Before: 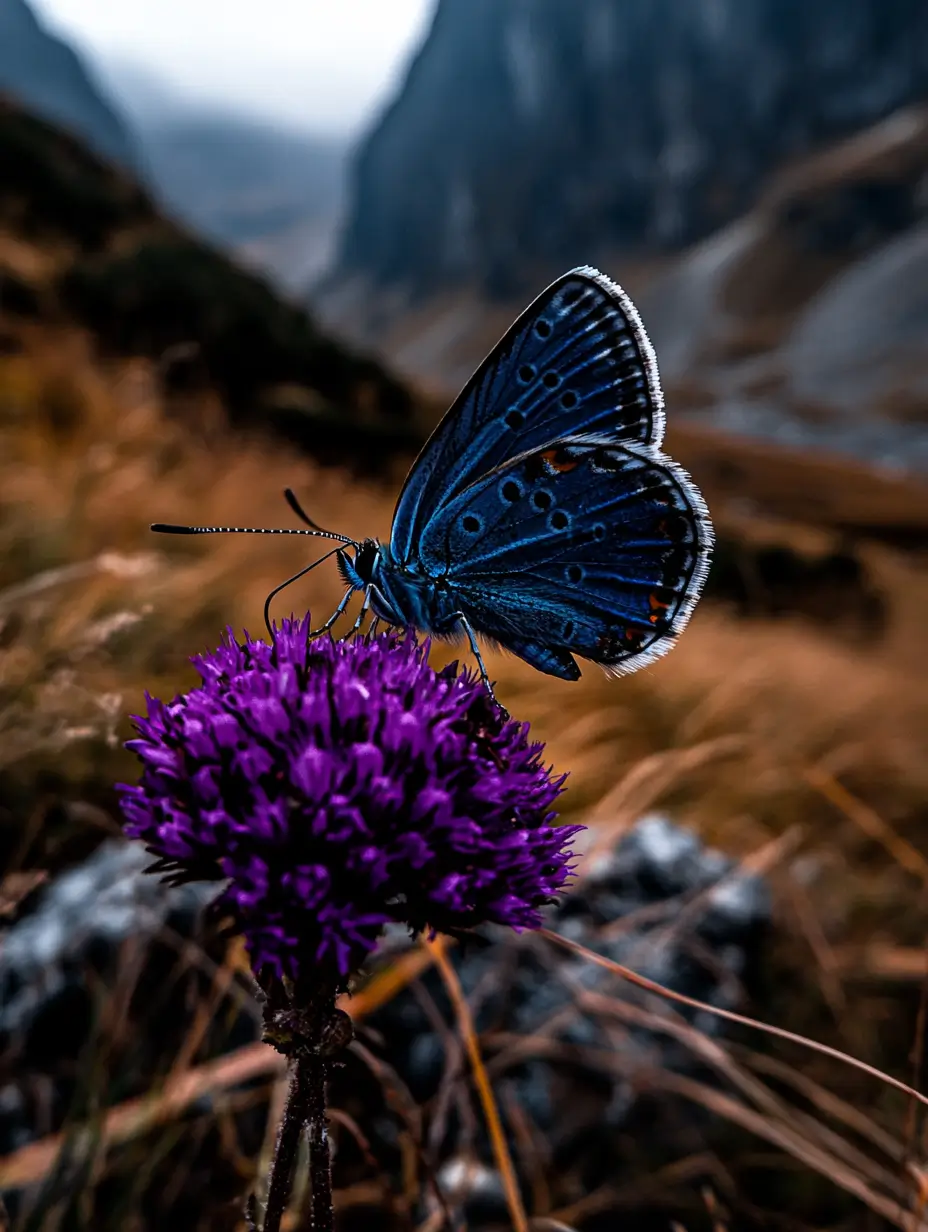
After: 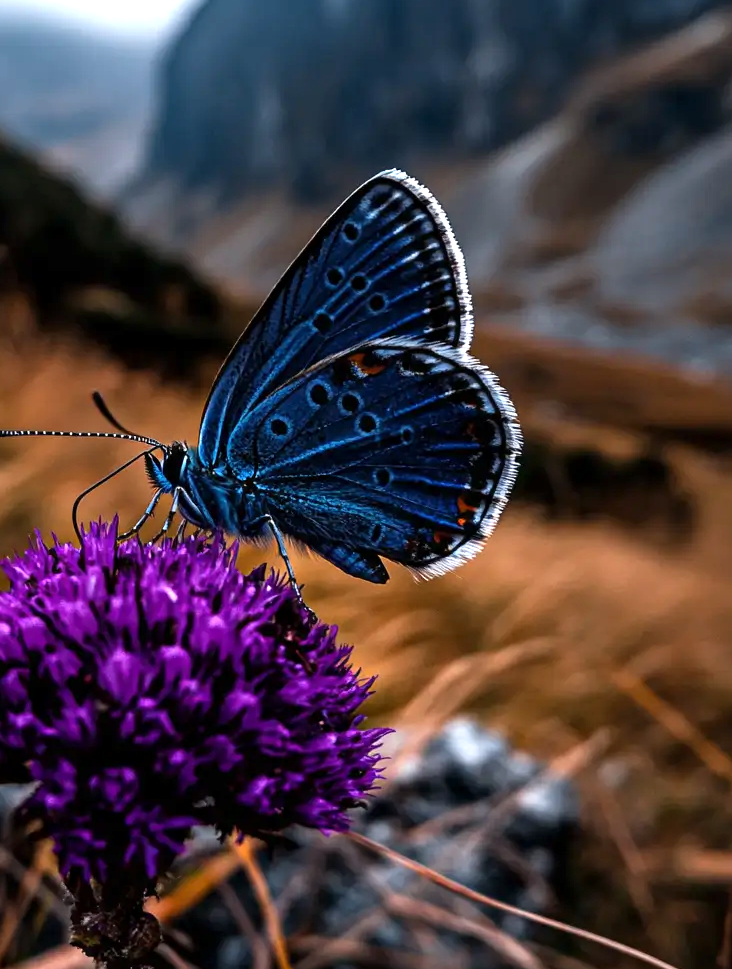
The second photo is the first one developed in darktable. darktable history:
crop and rotate: left 20.74%, top 7.912%, right 0.375%, bottom 13.378%
exposure: exposure 0.6 EV, compensate highlight preservation false
